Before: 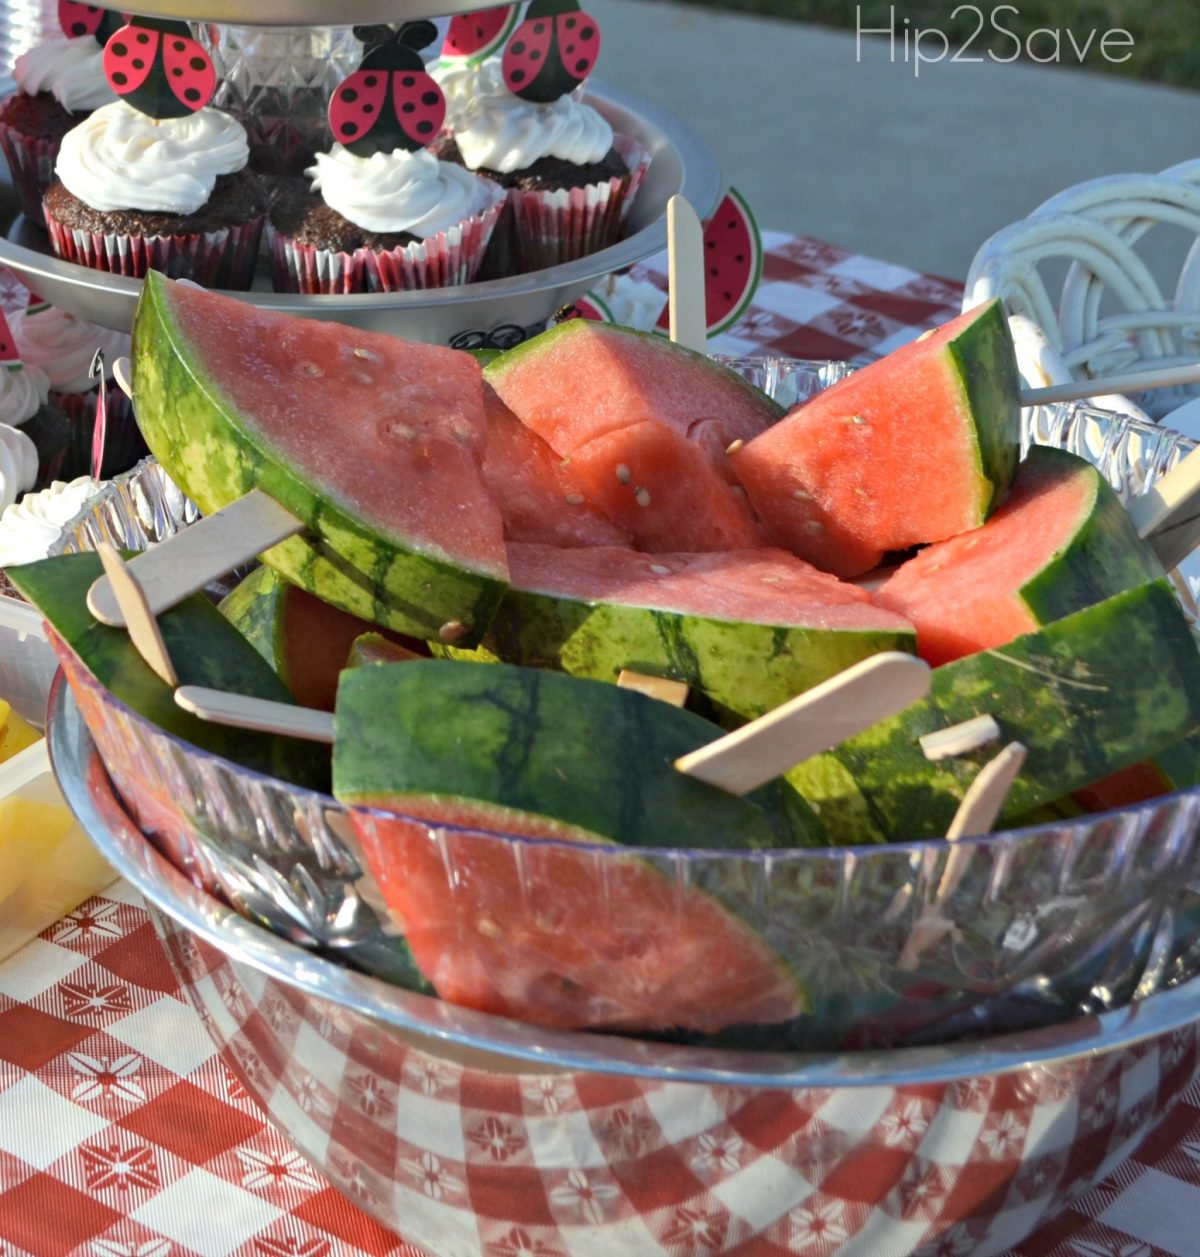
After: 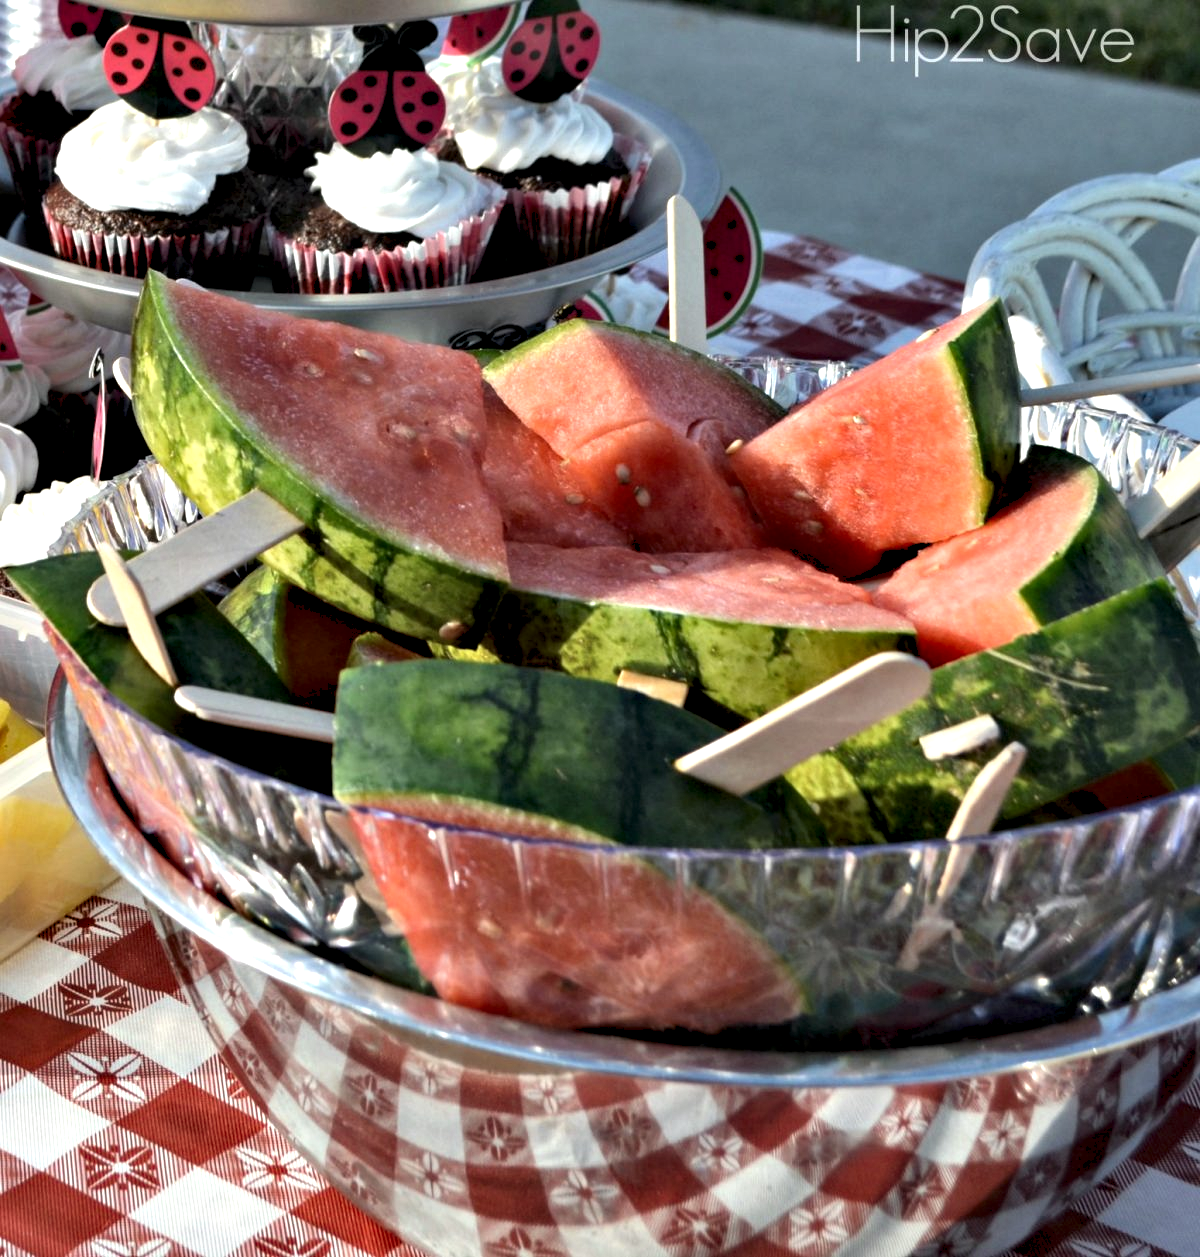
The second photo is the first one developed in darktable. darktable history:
contrast equalizer: octaves 7, y [[0.609, 0.611, 0.615, 0.613, 0.607, 0.603], [0.504, 0.498, 0.496, 0.499, 0.506, 0.516], [0 ×6], [0 ×6], [0 ×6]]
